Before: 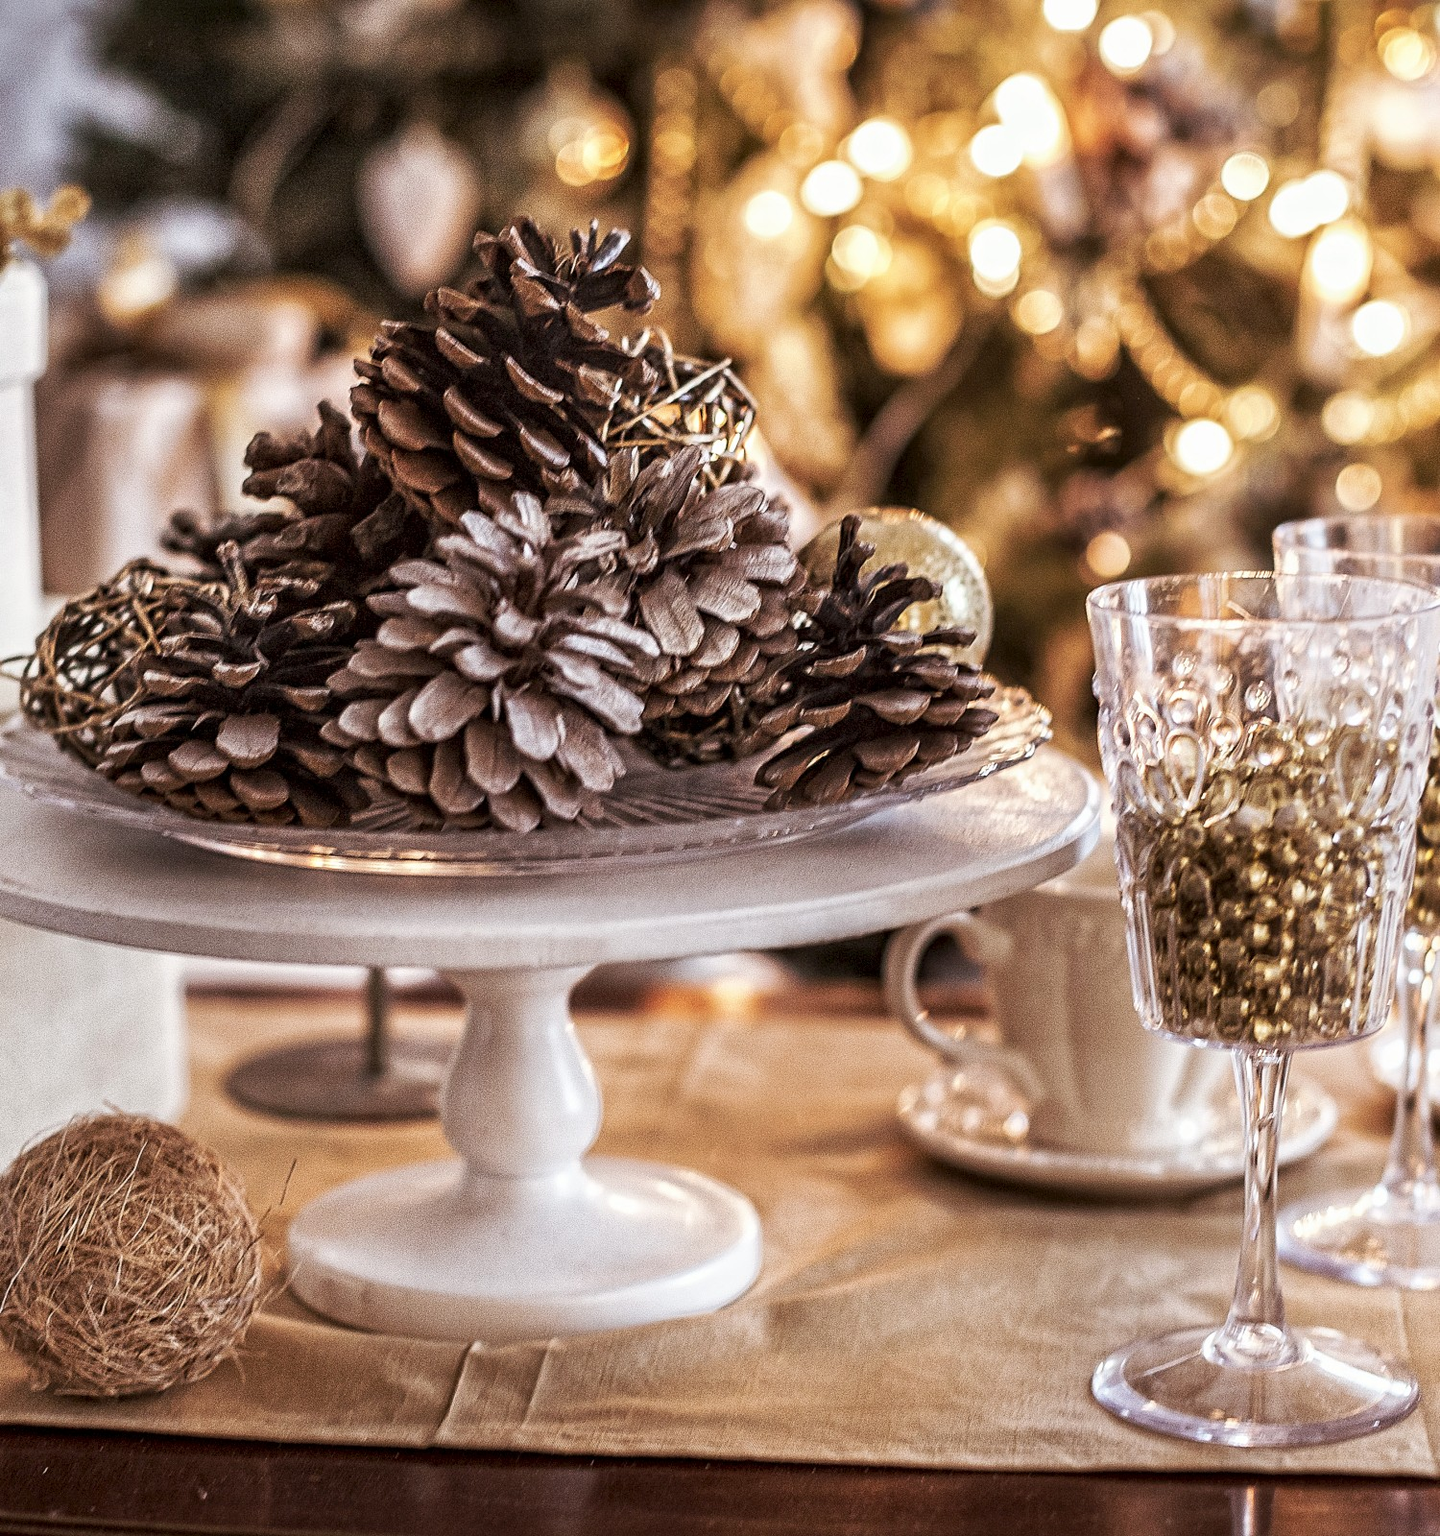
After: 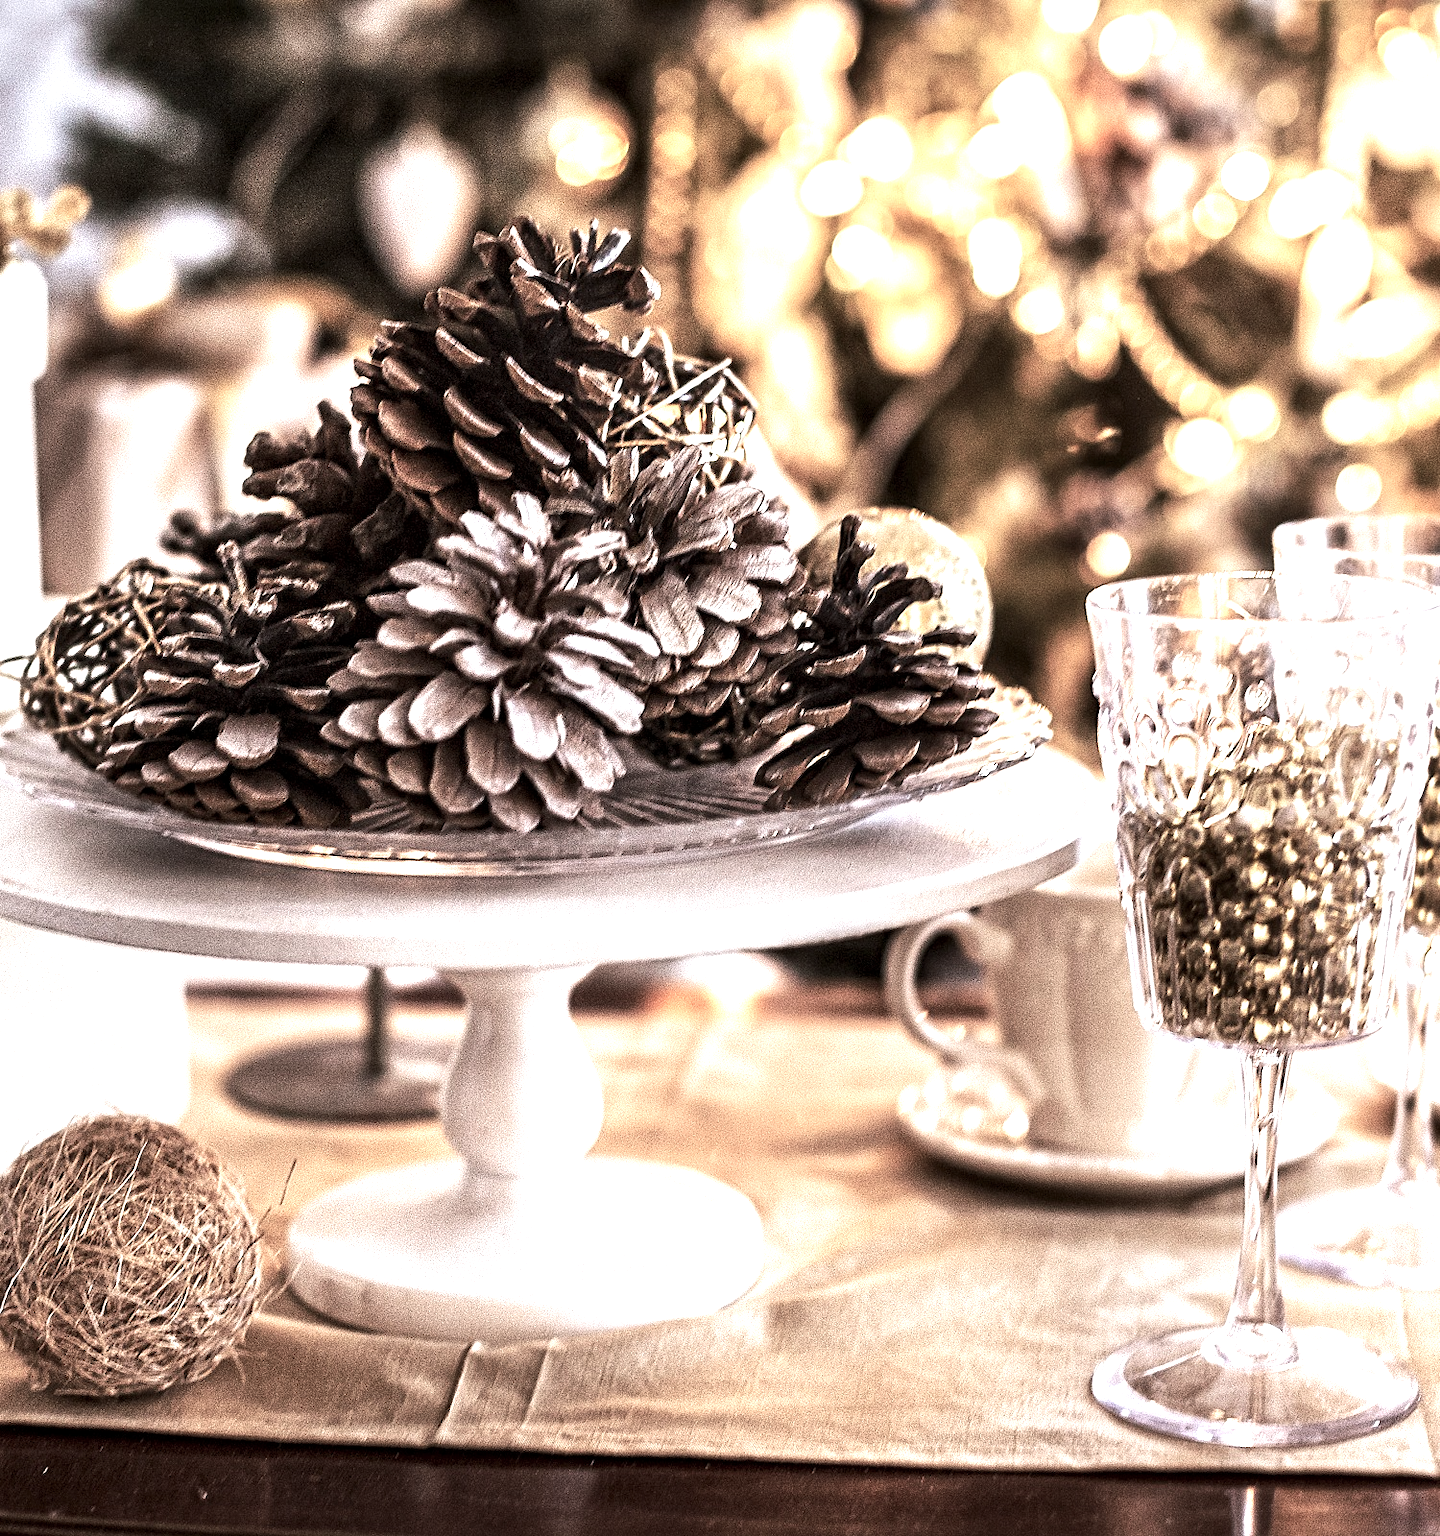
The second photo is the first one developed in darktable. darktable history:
grain: coarseness 0.09 ISO
exposure: black level correction 0.001, exposure 0.5 EV, compensate exposure bias true, compensate highlight preservation false
color balance: input saturation 100.43%, contrast fulcrum 14.22%, output saturation 70.41%
tone equalizer: -8 EV -0.75 EV, -7 EV -0.7 EV, -6 EV -0.6 EV, -5 EV -0.4 EV, -3 EV 0.4 EV, -2 EV 0.6 EV, -1 EV 0.7 EV, +0 EV 0.75 EV, edges refinement/feathering 500, mask exposure compensation -1.57 EV, preserve details no
